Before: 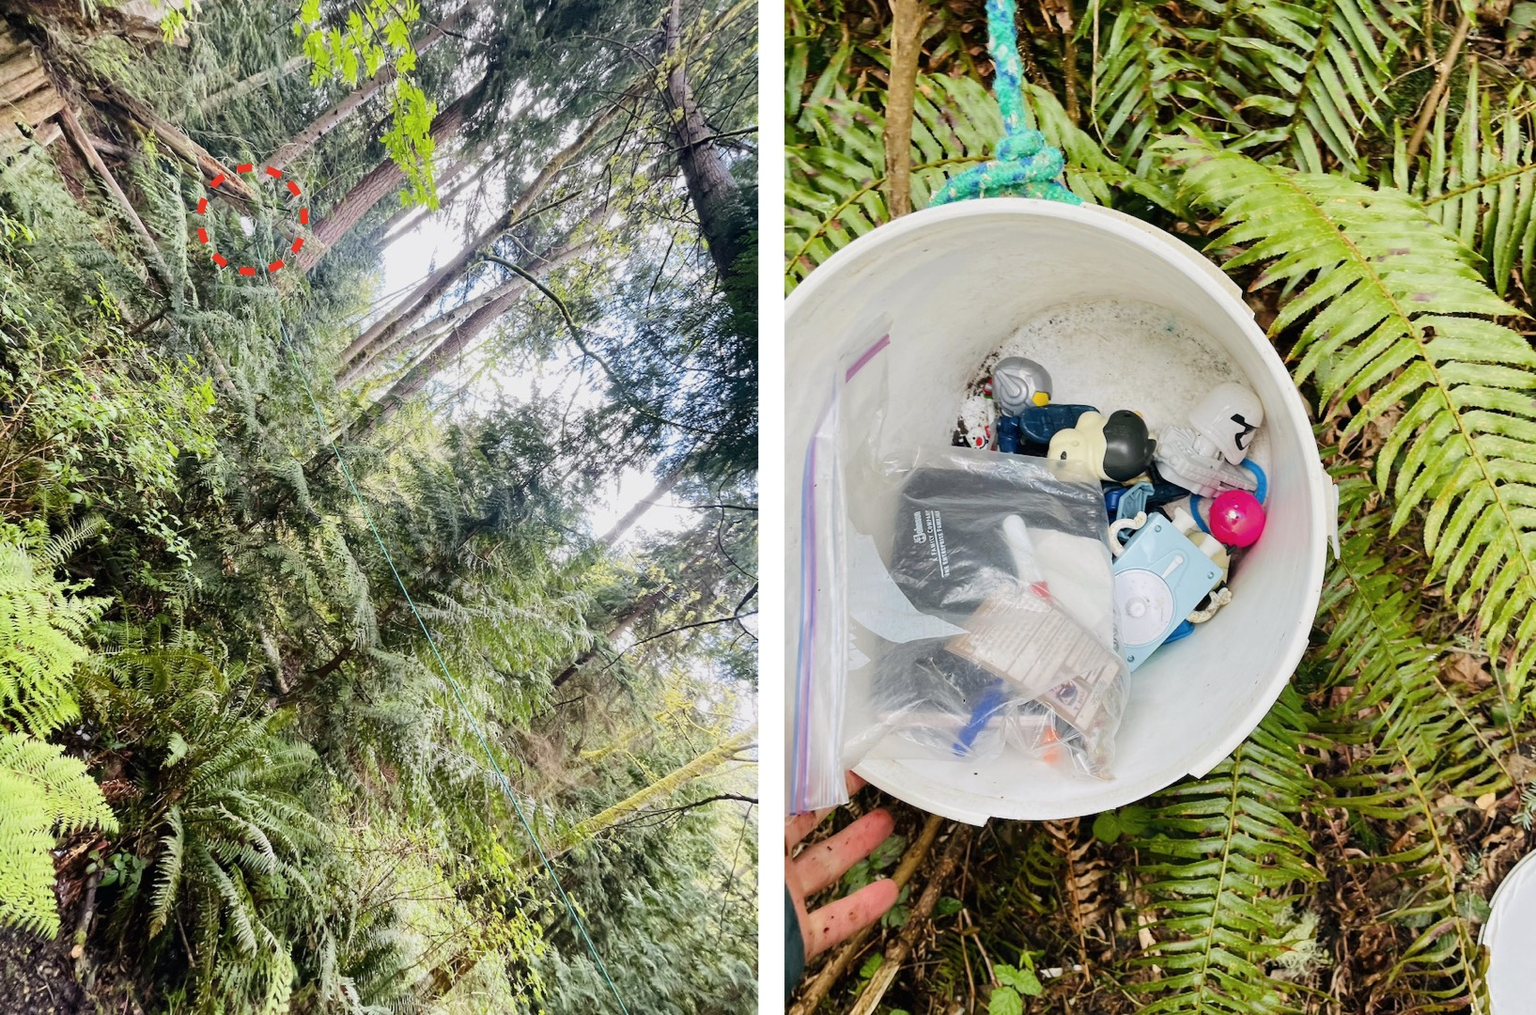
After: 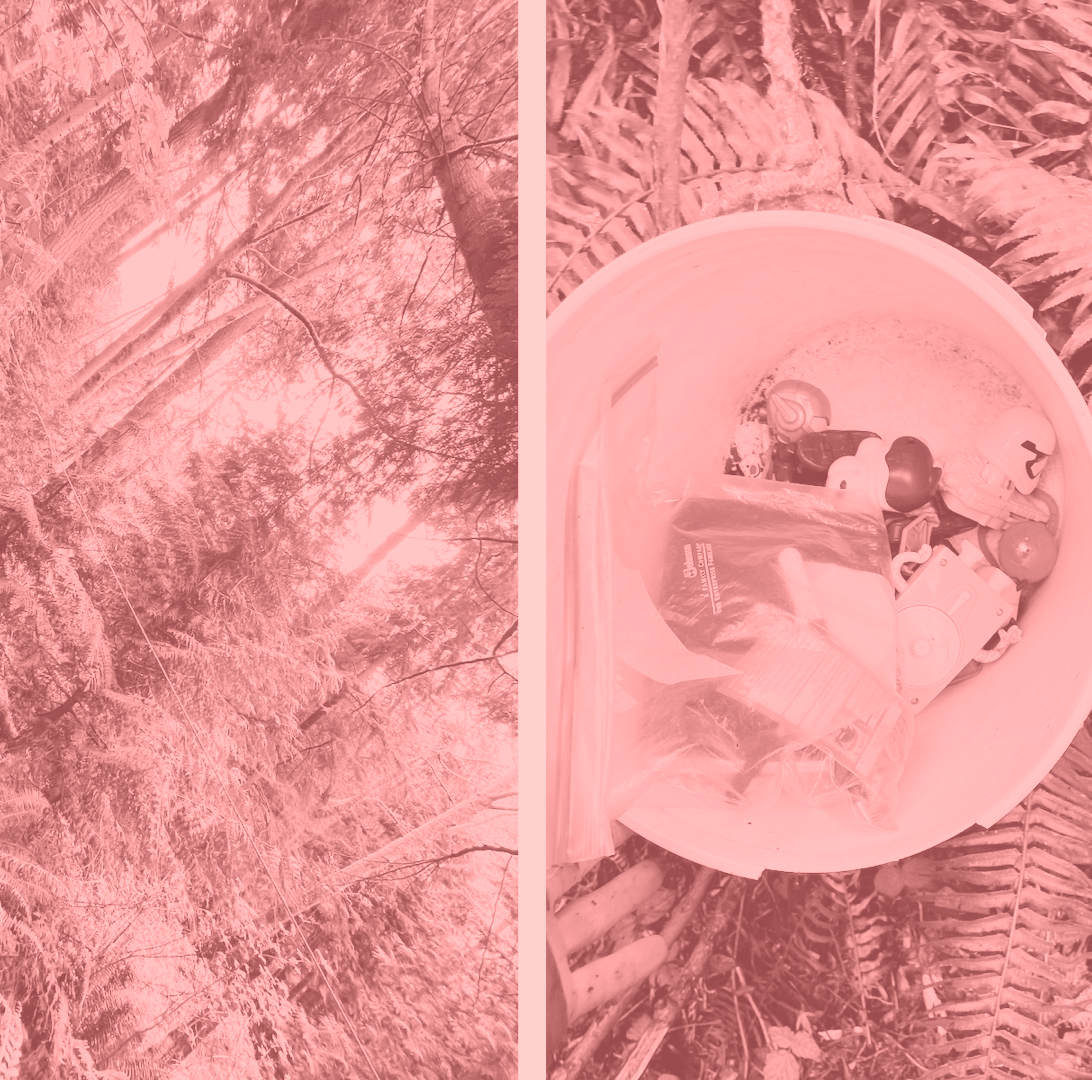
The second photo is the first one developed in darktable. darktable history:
colorize: saturation 51%, source mix 50.67%, lightness 50.67%
crop and rotate: left 17.732%, right 15.423%
